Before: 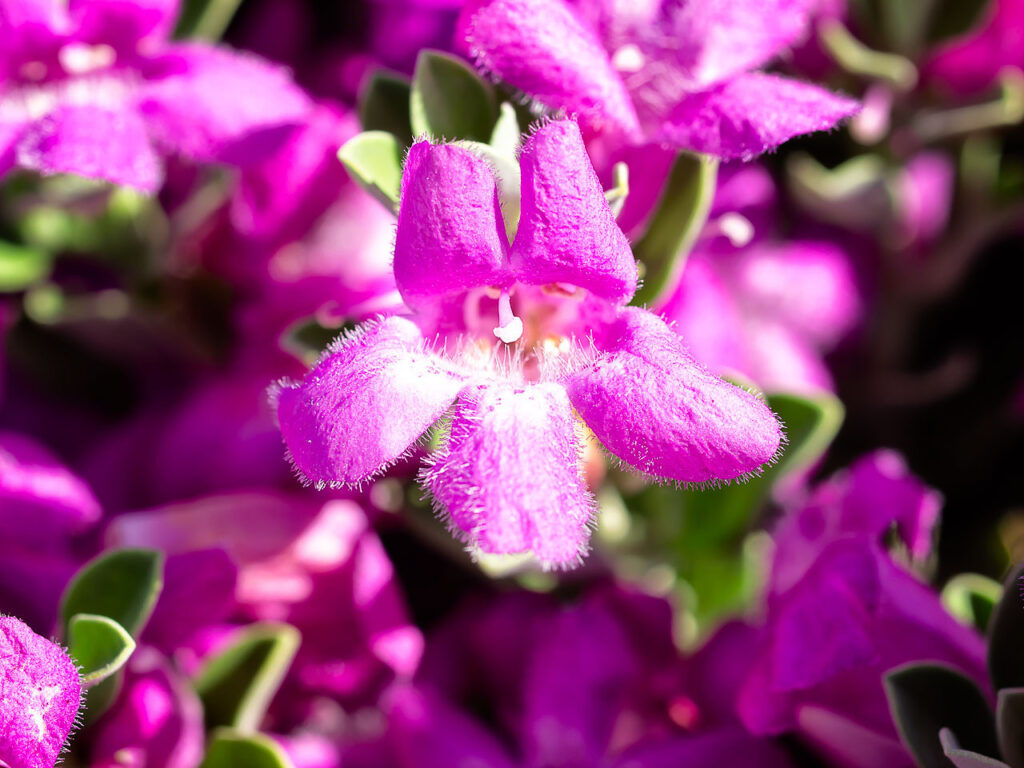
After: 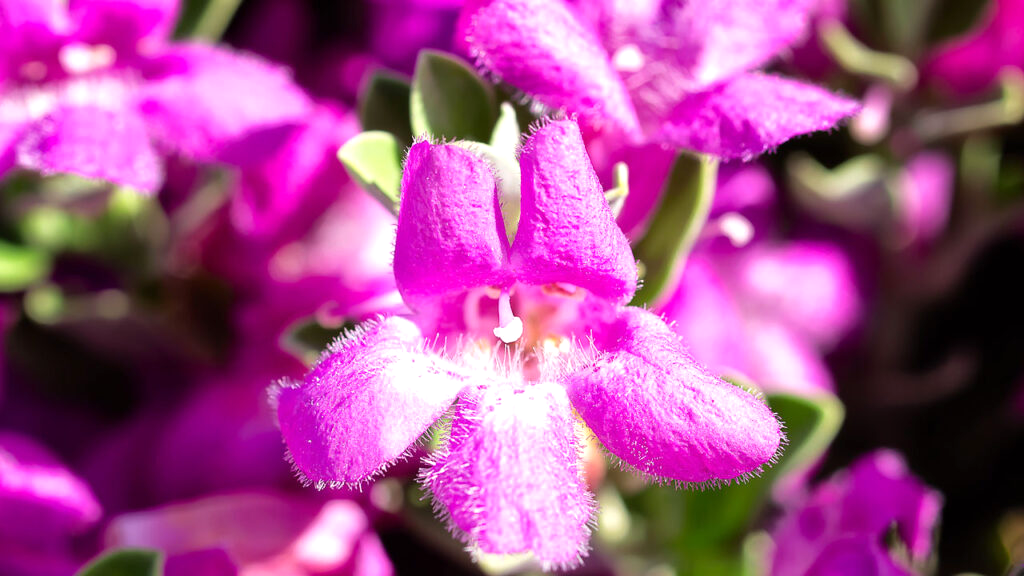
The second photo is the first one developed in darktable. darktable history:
exposure: exposure 0.2 EV, compensate highlight preservation false
crop: bottom 24.988%
tone equalizer: on, module defaults
